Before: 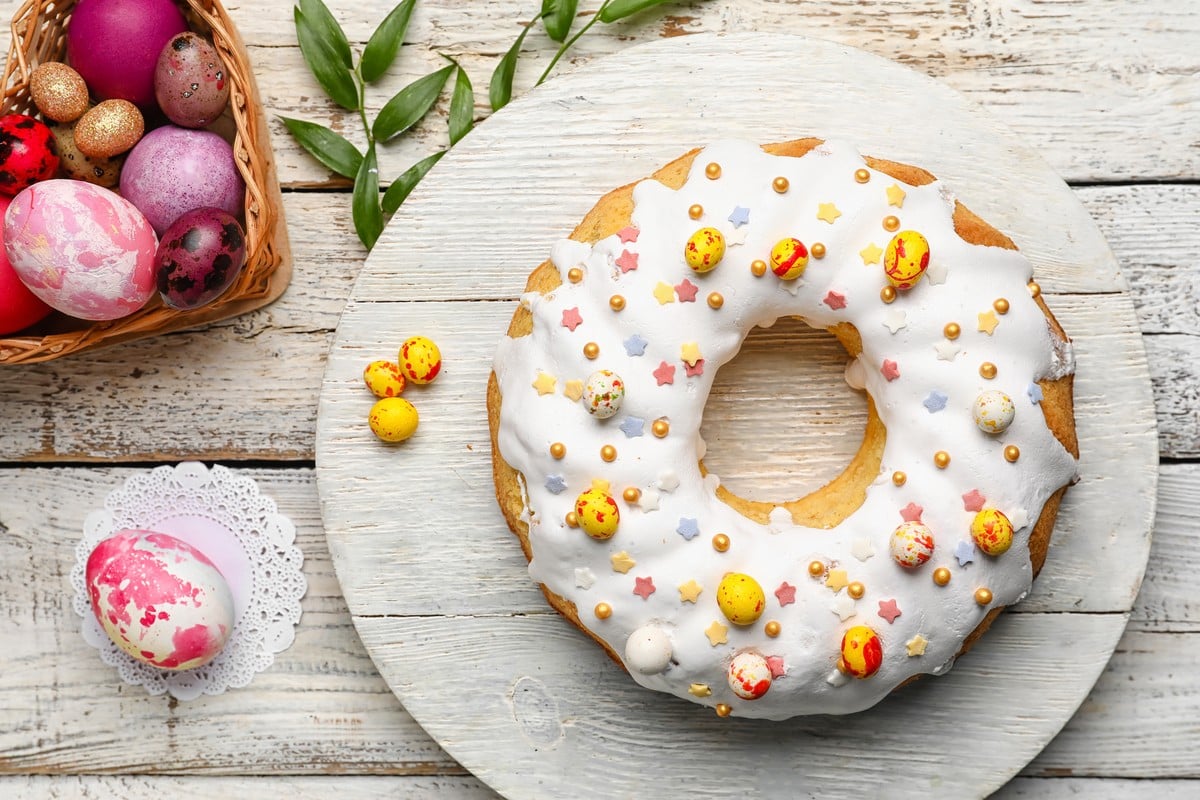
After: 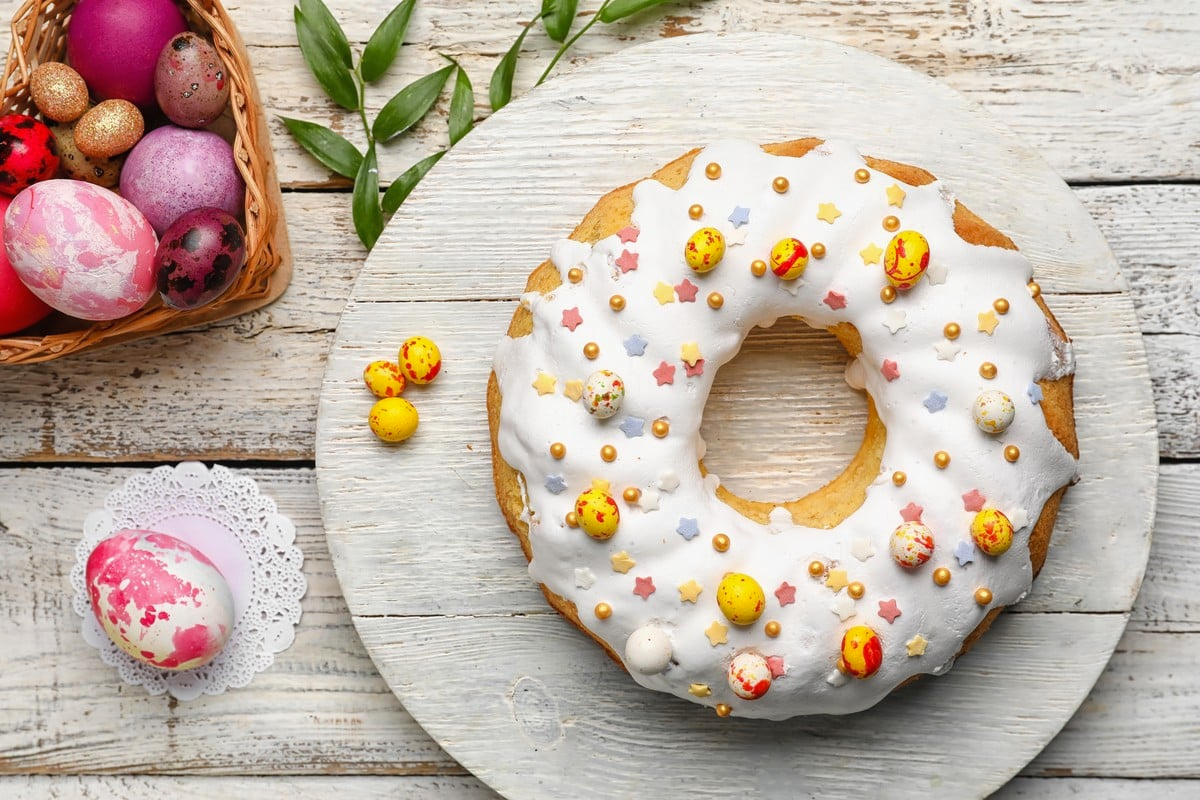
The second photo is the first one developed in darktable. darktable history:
shadows and highlights: shadows 25, highlights -25
